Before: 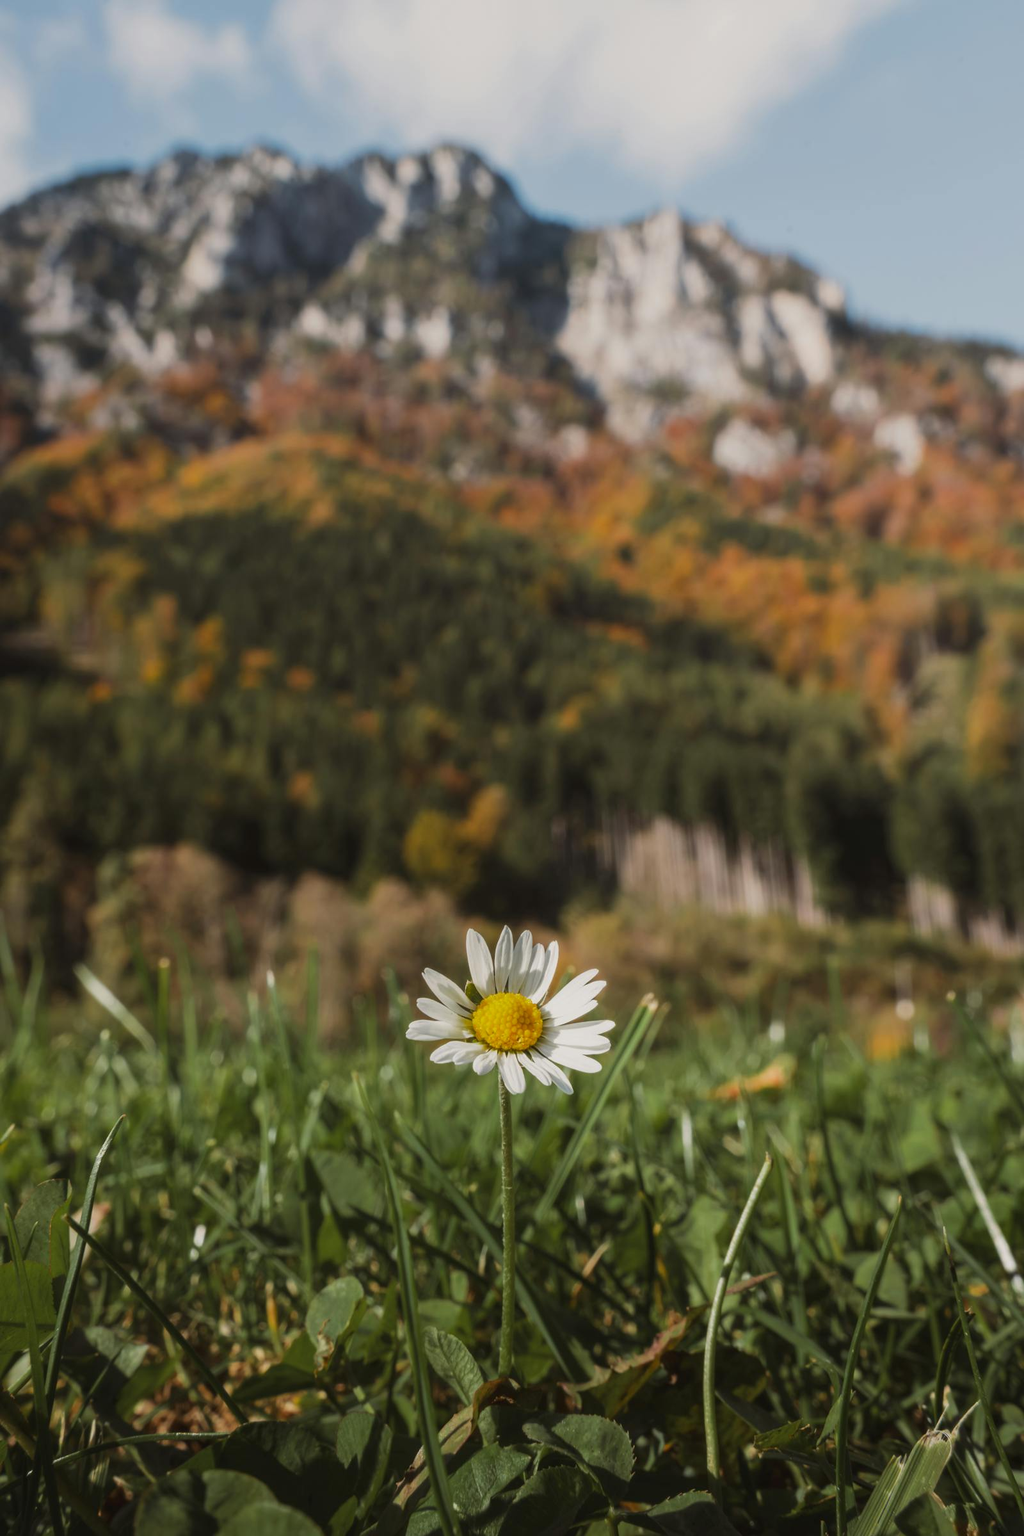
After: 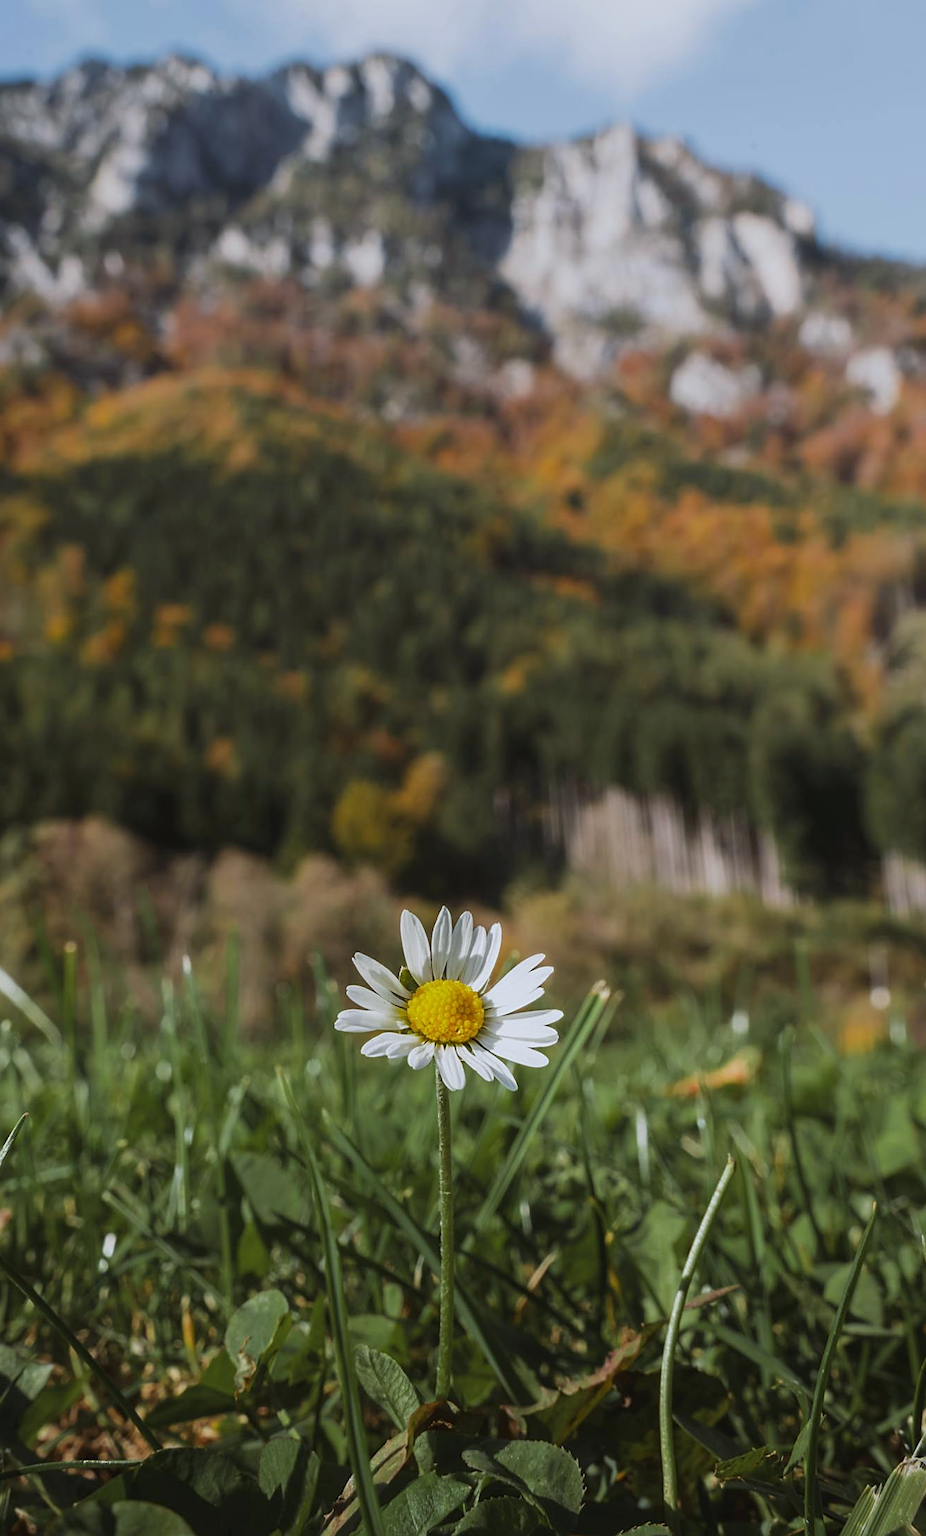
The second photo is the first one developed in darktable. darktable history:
sharpen: on, module defaults
white balance: red 0.954, blue 1.079
crop: left 9.807%, top 6.259%, right 7.334%, bottom 2.177%
